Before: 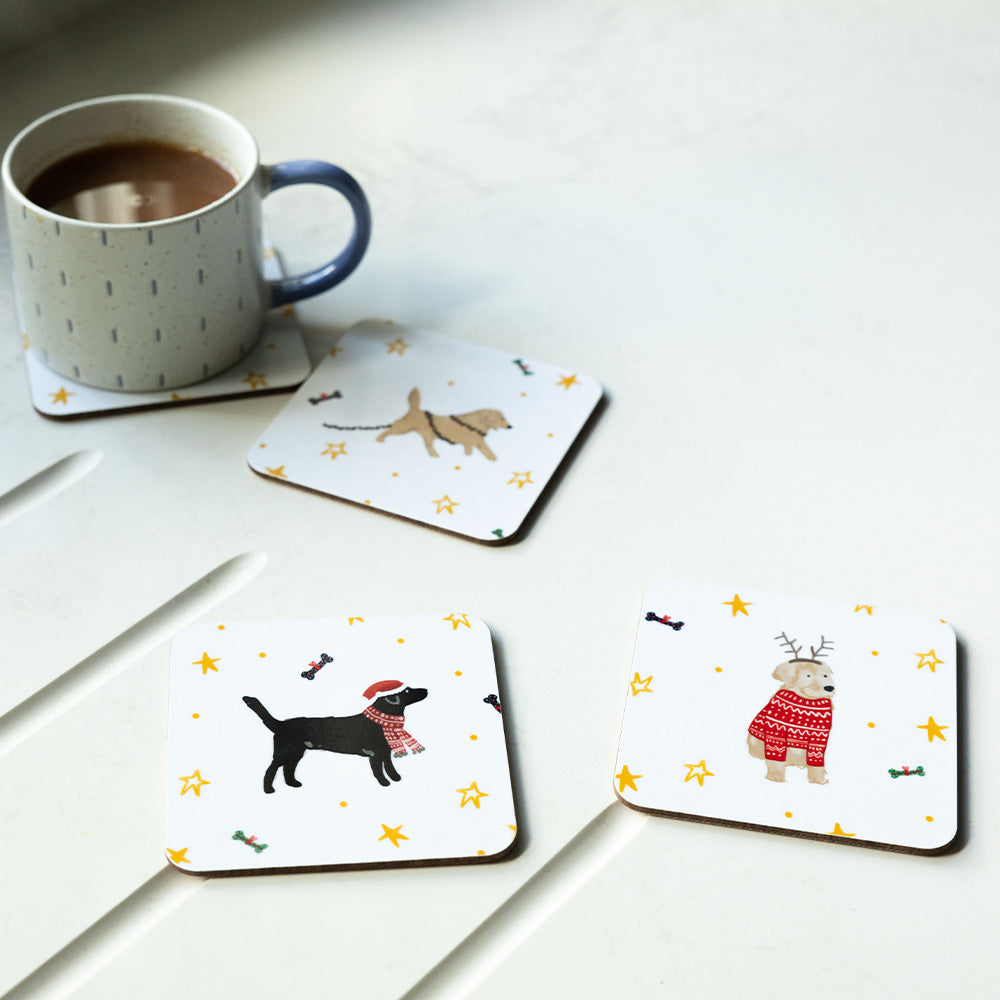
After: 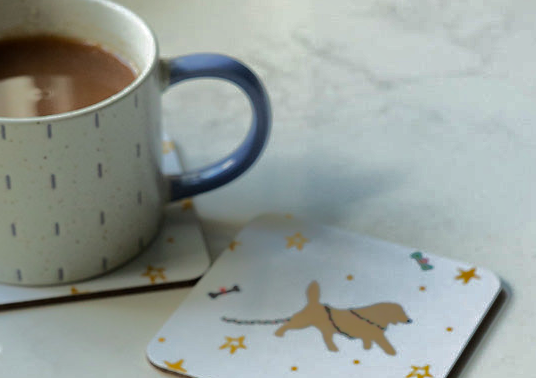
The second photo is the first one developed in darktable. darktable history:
crop: left 10.121%, top 10.631%, right 36.218%, bottom 51.526%
shadows and highlights: shadows -19.91, highlights -73.15
